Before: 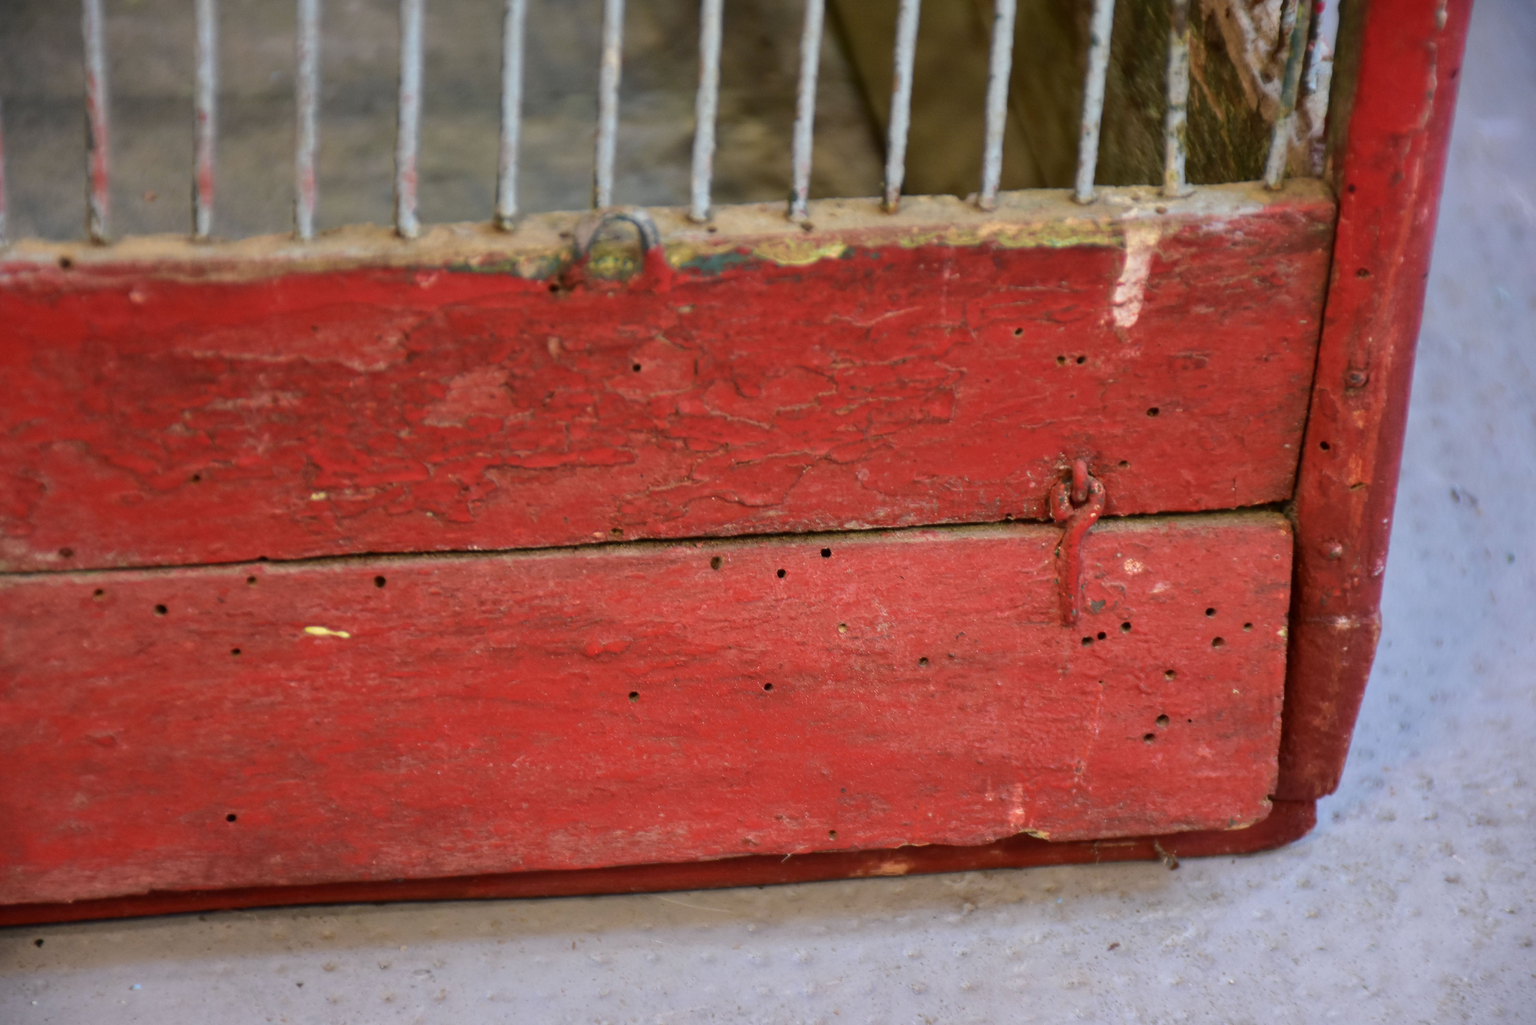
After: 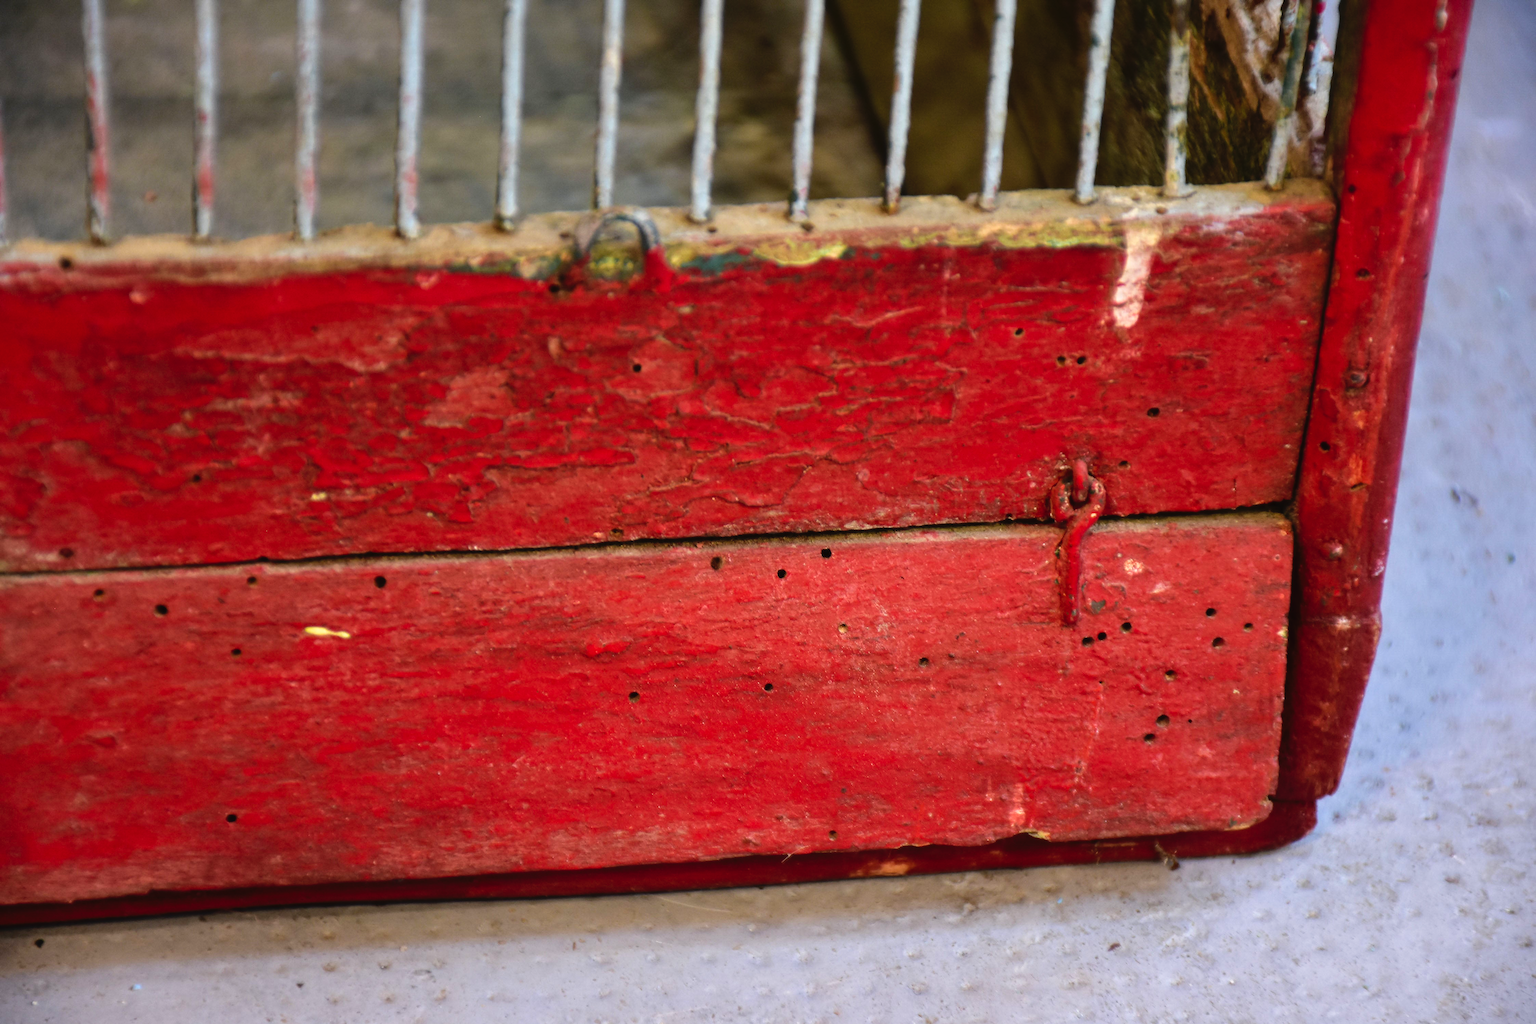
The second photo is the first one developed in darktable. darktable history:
tone curve: curves: ch0 [(0, 0) (0.003, 0.023) (0.011, 0.024) (0.025, 0.028) (0.044, 0.035) (0.069, 0.043) (0.1, 0.052) (0.136, 0.063) (0.177, 0.094) (0.224, 0.145) (0.277, 0.209) (0.335, 0.281) (0.399, 0.364) (0.468, 0.453) (0.543, 0.553) (0.623, 0.66) (0.709, 0.767) (0.801, 0.88) (0.898, 0.968) (1, 1)], preserve colors none
